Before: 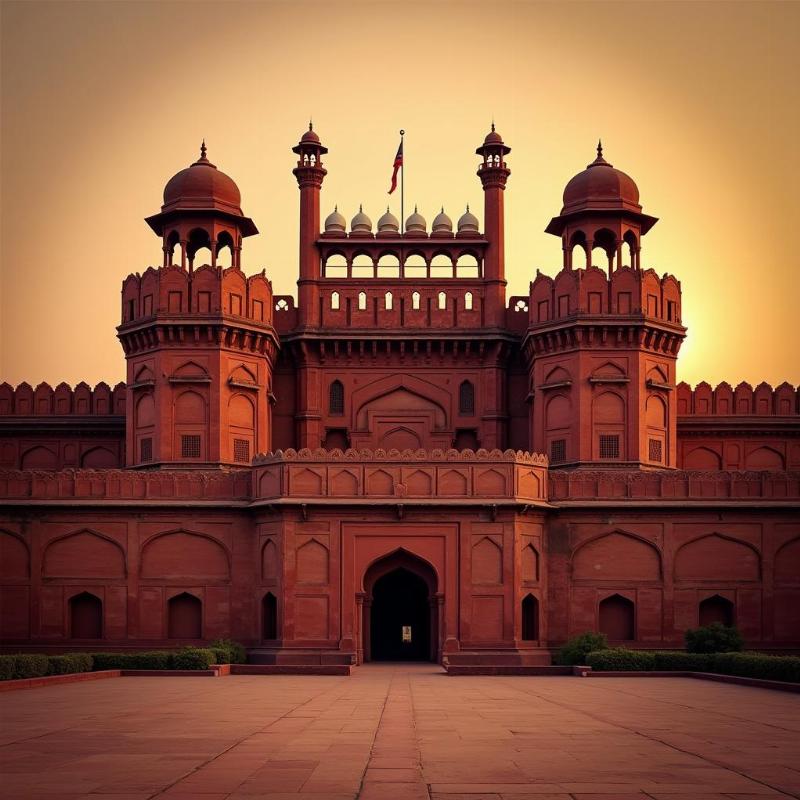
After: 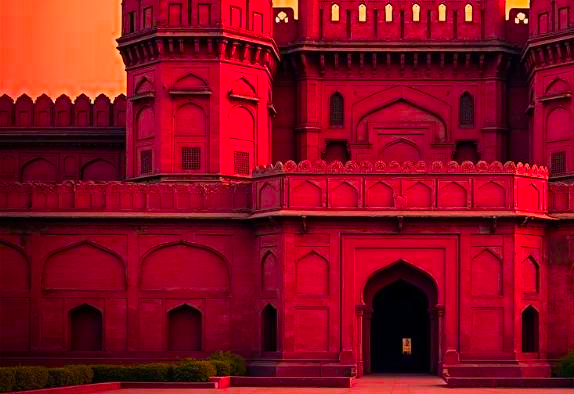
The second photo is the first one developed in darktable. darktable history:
color balance rgb: highlights gain › chroma 3.718%, highlights gain › hue 59.31°, linear chroma grading › global chroma 15.03%, perceptual saturation grading › global saturation 16.916%
crop: top 36.071%, right 28.187%, bottom 14.591%
color zones: curves: ch0 [(0.473, 0.374) (0.742, 0.784)]; ch1 [(0.354, 0.737) (0.742, 0.705)]; ch2 [(0.318, 0.421) (0.758, 0.532)], mix 22.07%
